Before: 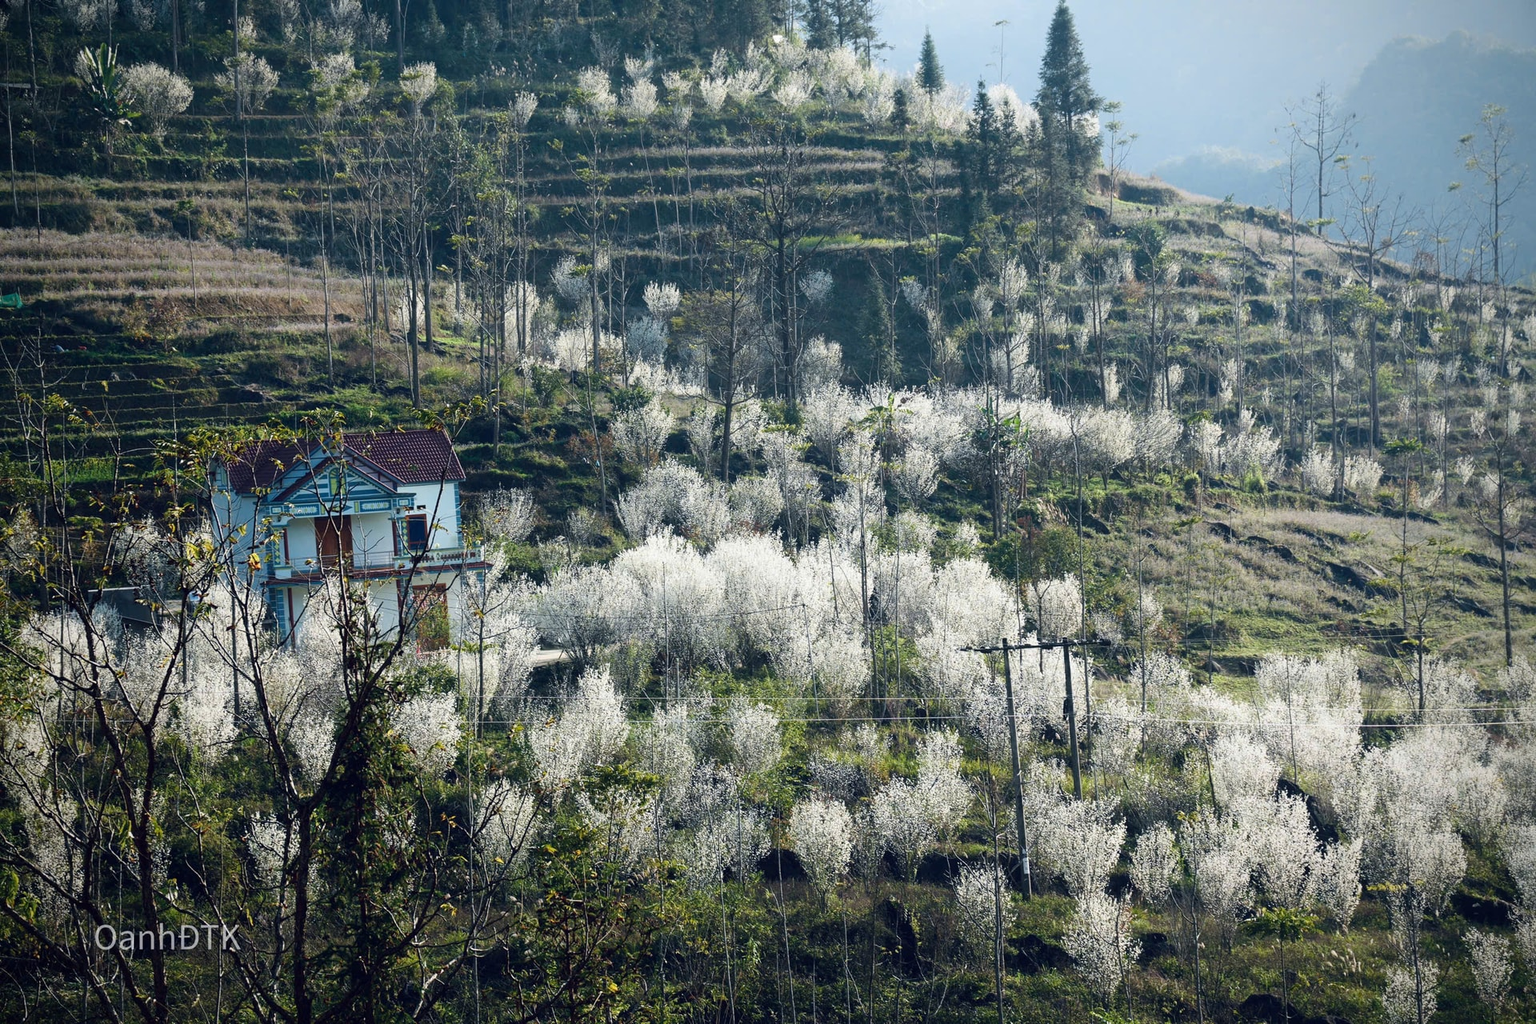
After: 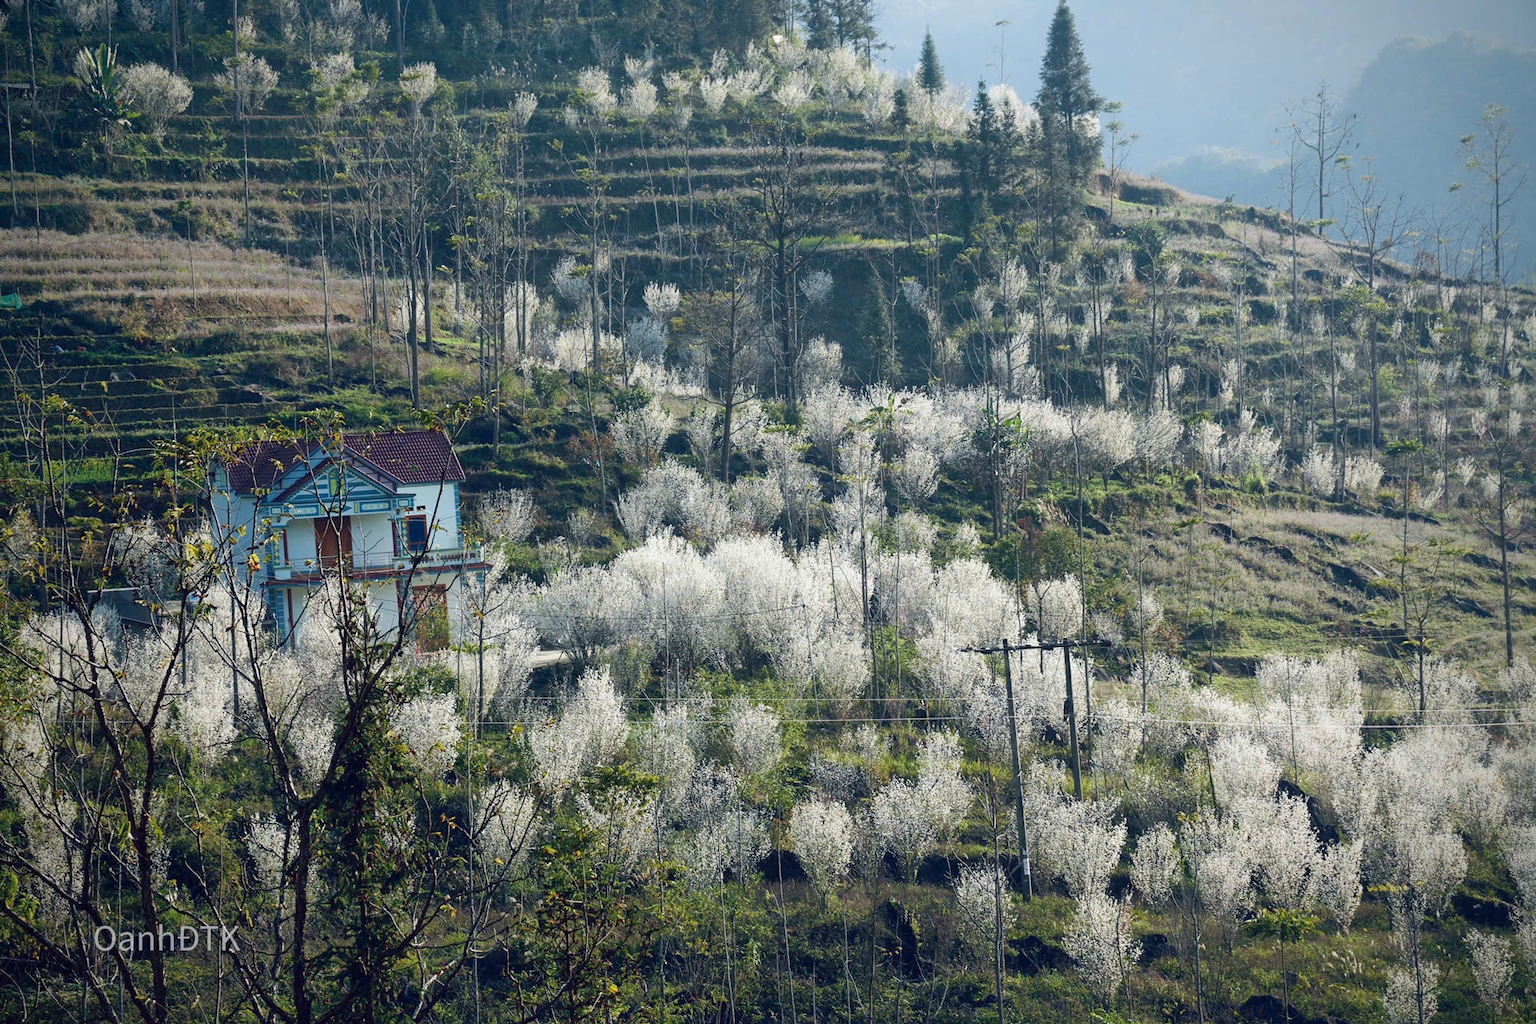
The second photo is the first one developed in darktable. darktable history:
shadows and highlights: on, module defaults
crop and rotate: left 0.089%, bottom 0.005%
